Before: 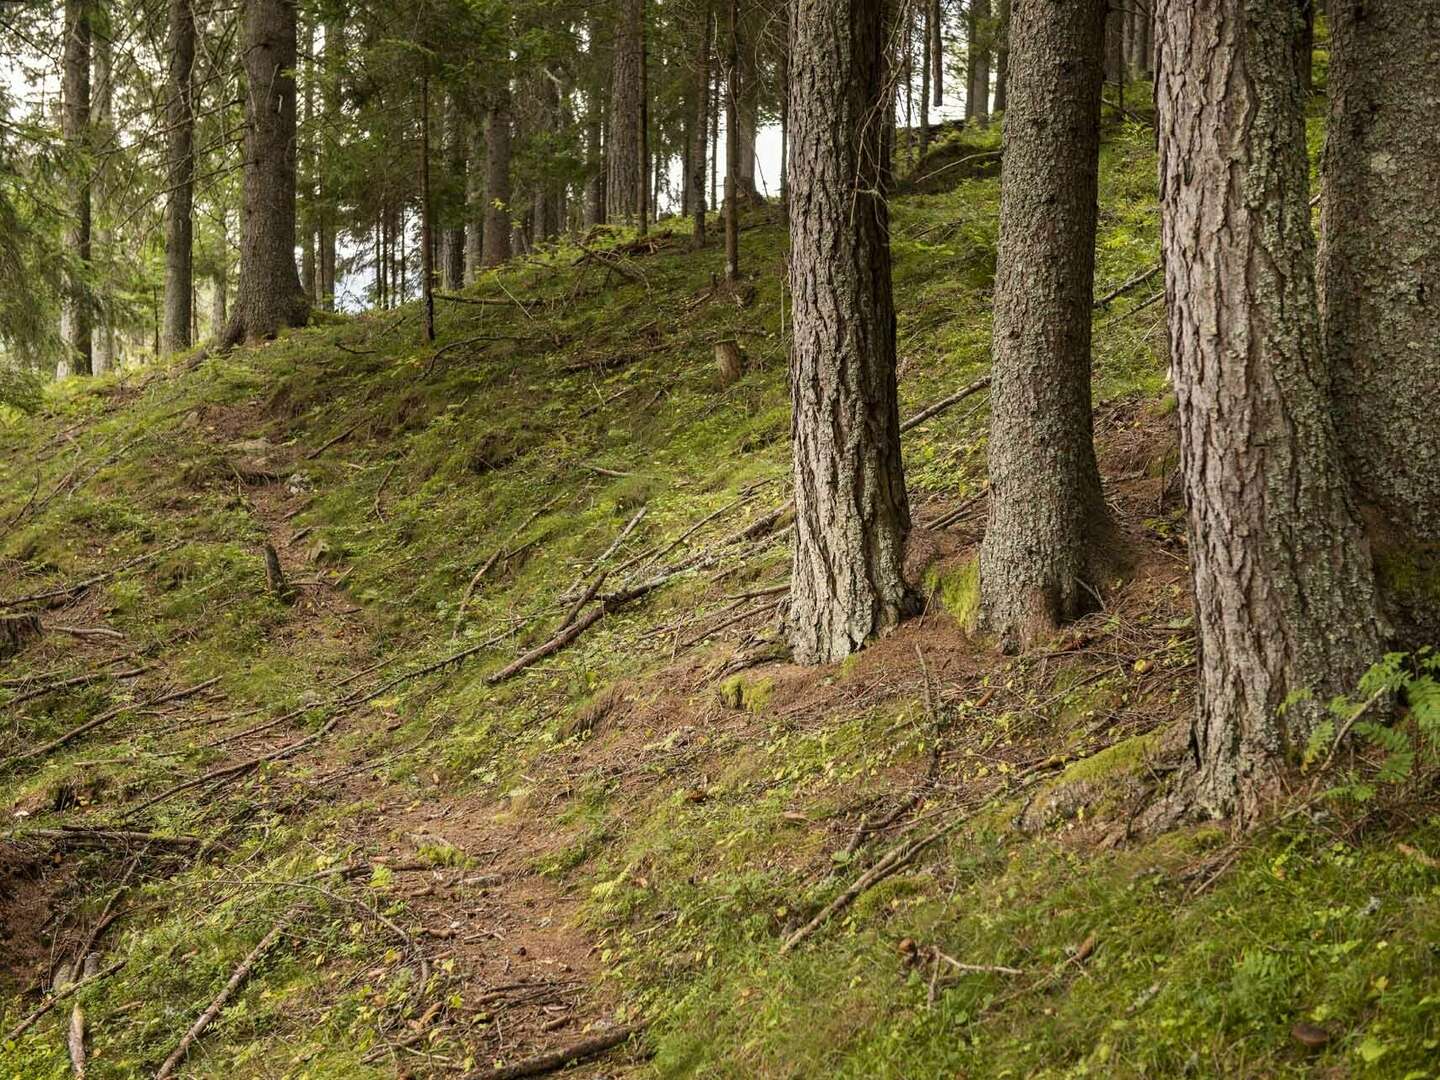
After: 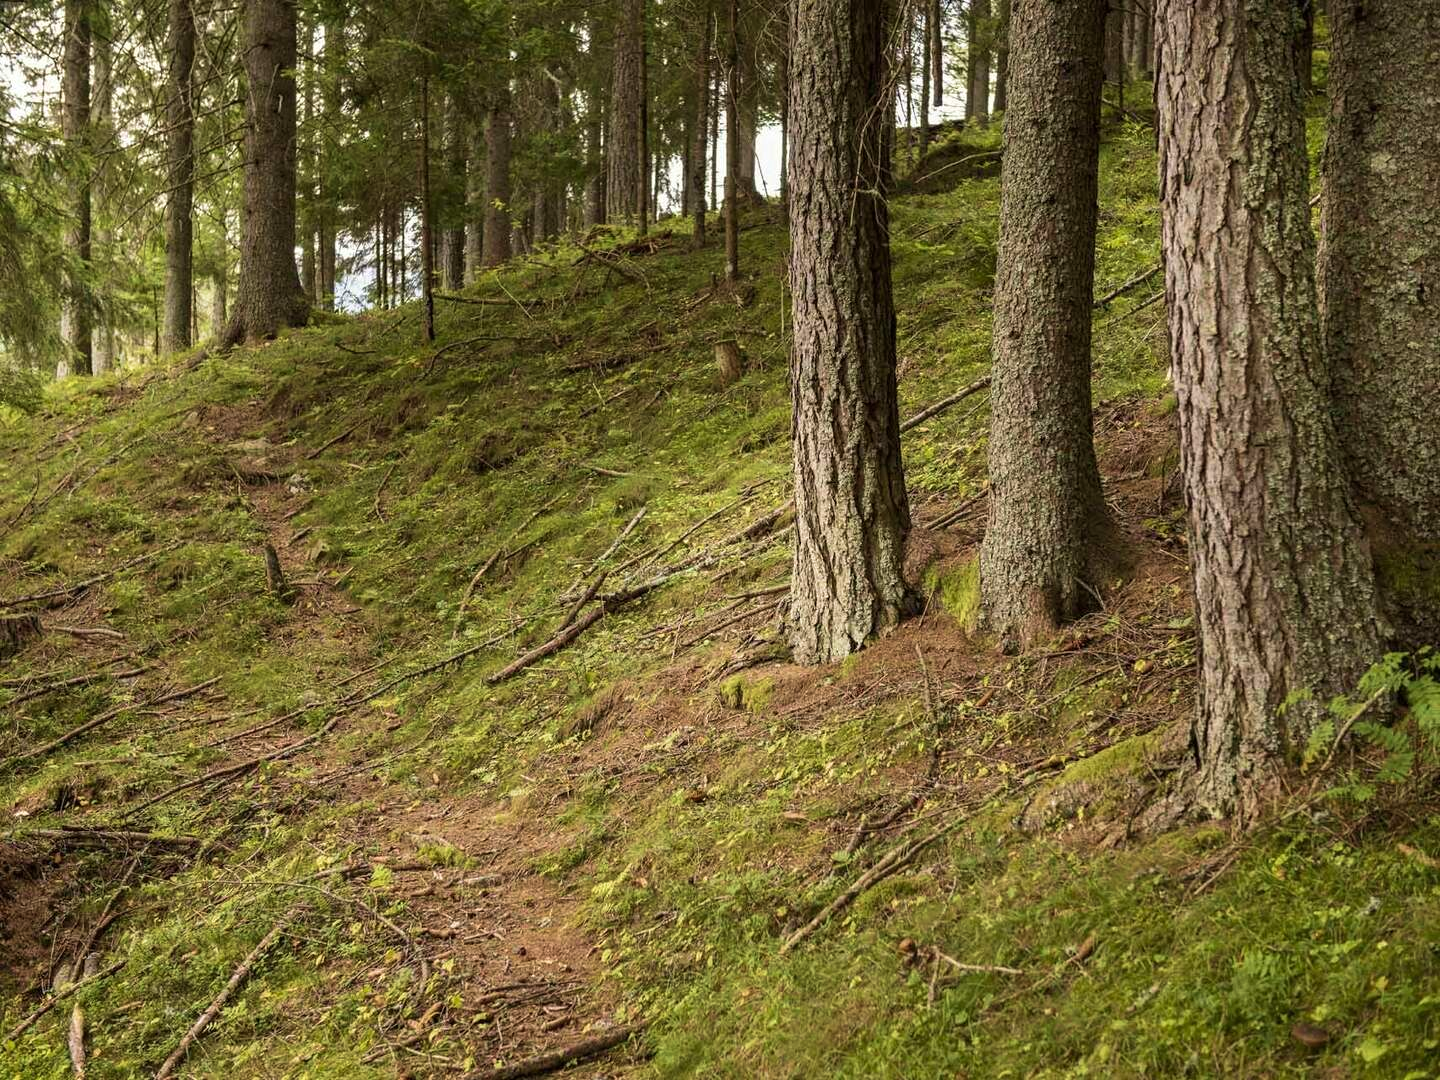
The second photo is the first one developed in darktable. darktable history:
tone equalizer: -7 EV 0.107 EV, edges refinement/feathering 500, mask exposure compensation -1.57 EV, preserve details no
velvia: strength 29.63%
